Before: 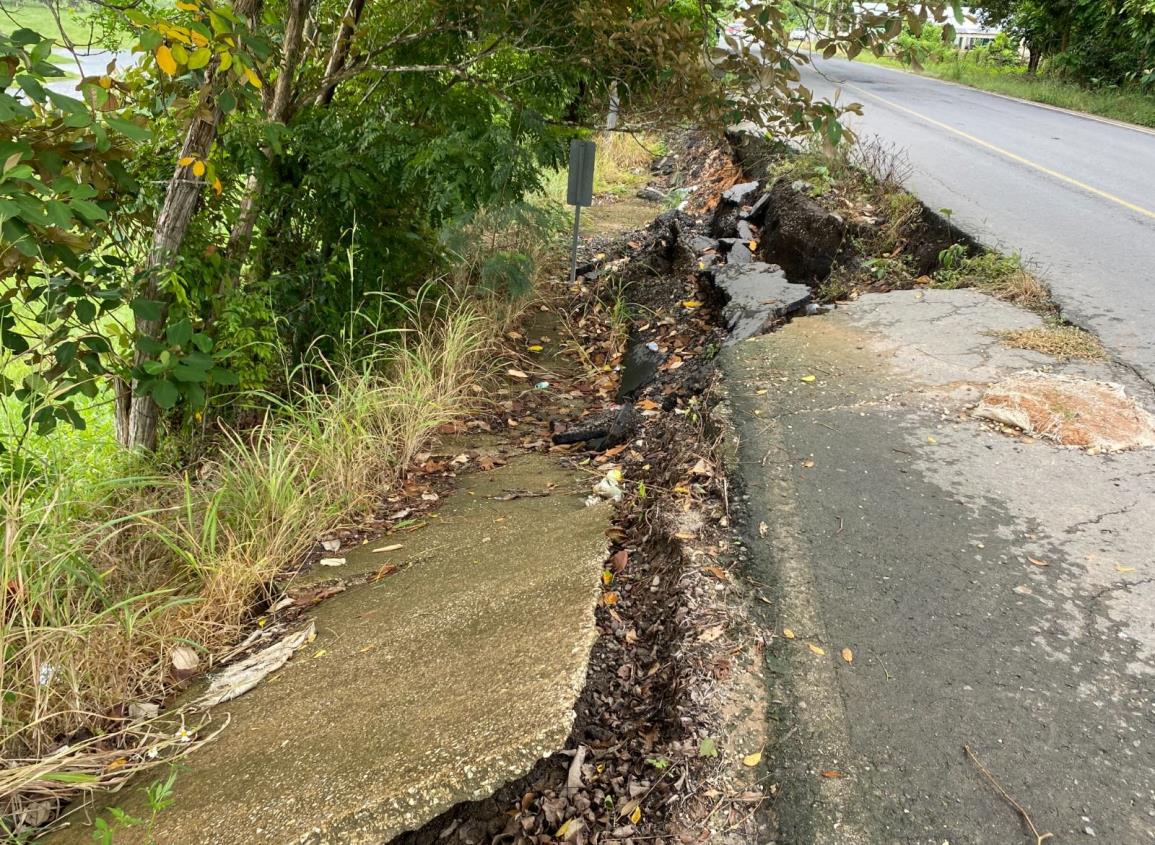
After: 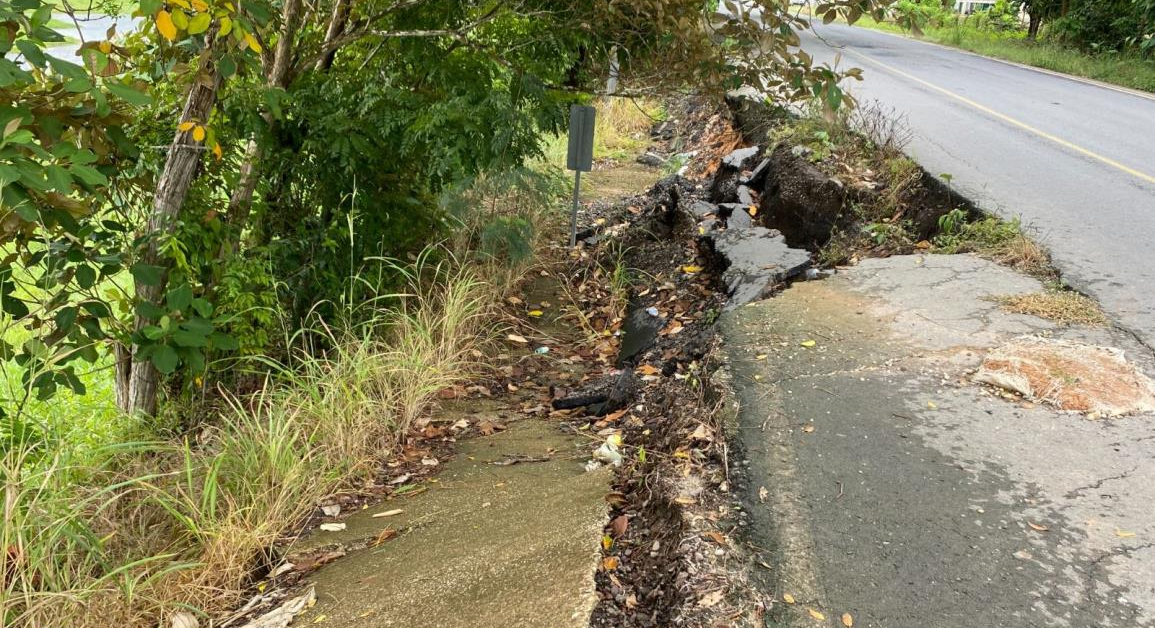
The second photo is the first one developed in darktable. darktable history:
crop: top 4.168%, bottom 21.505%
